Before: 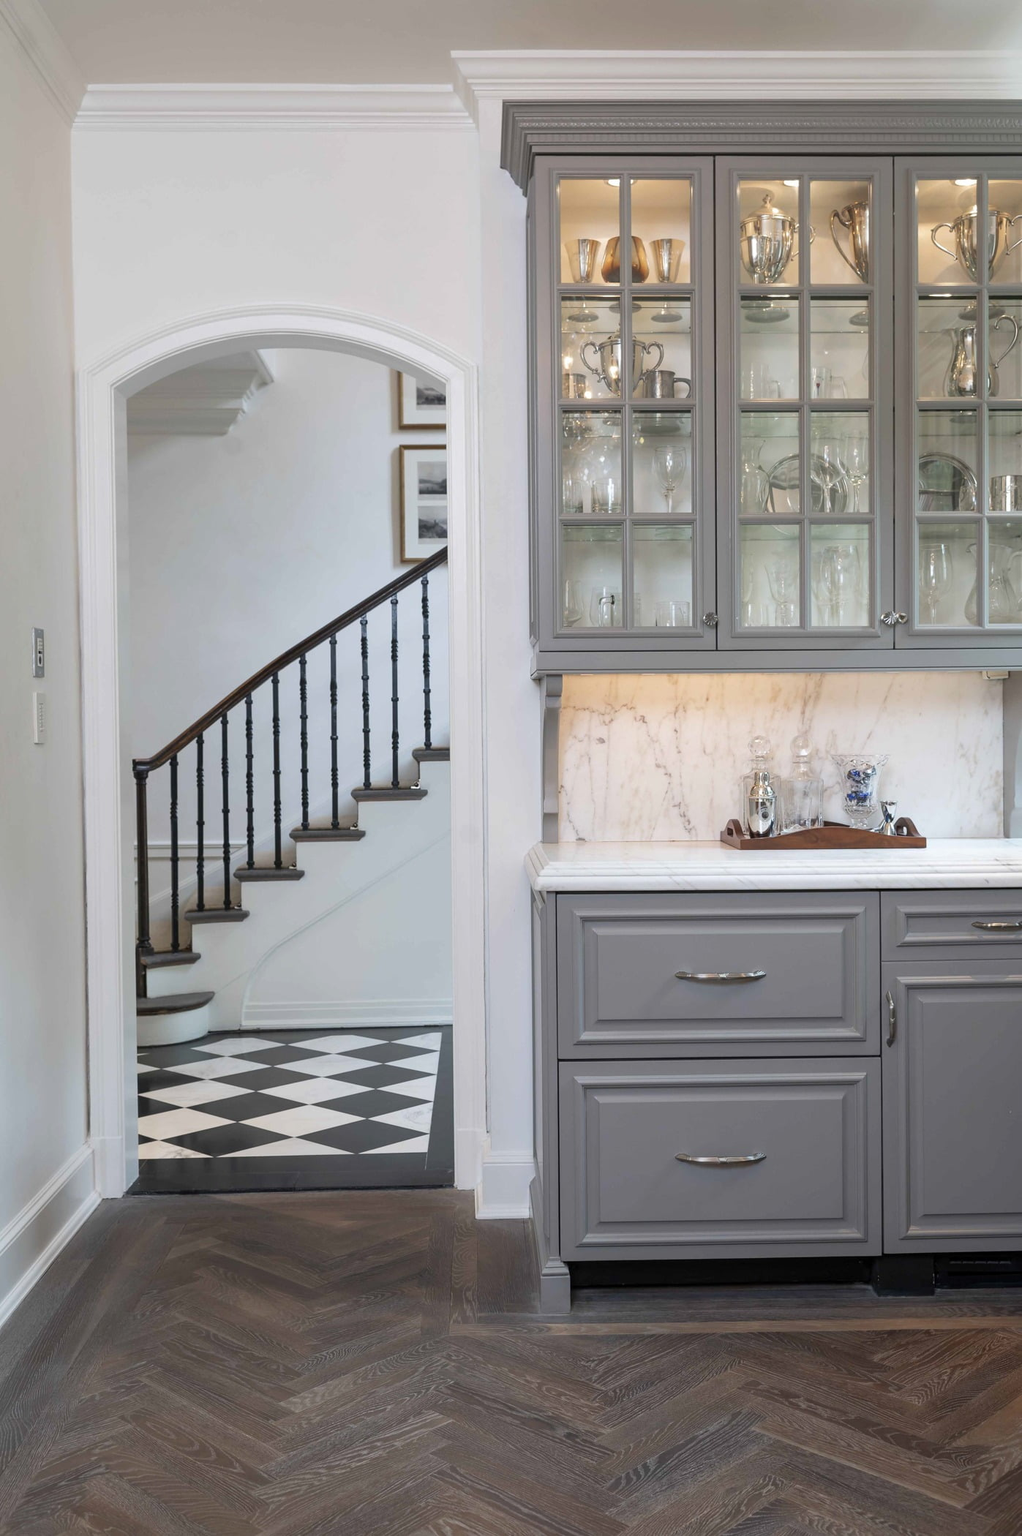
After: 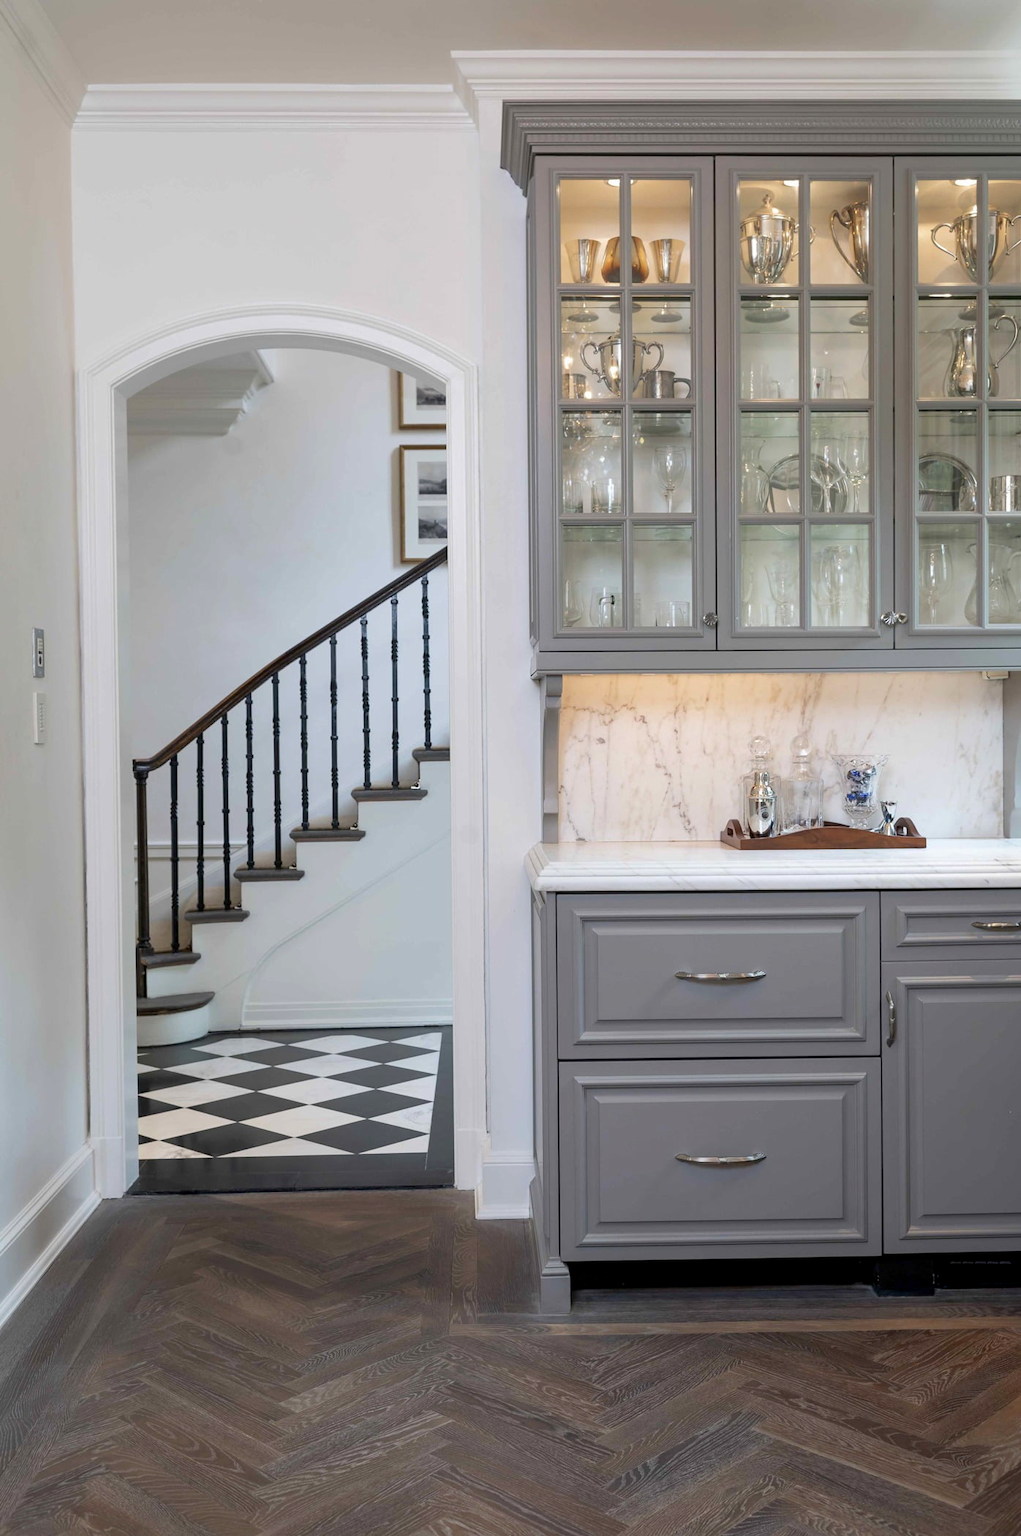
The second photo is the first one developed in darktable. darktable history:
color balance rgb: global offset › luminance -0.505%, perceptual saturation grading › global saturation -0.136%, global vibrance 20%
